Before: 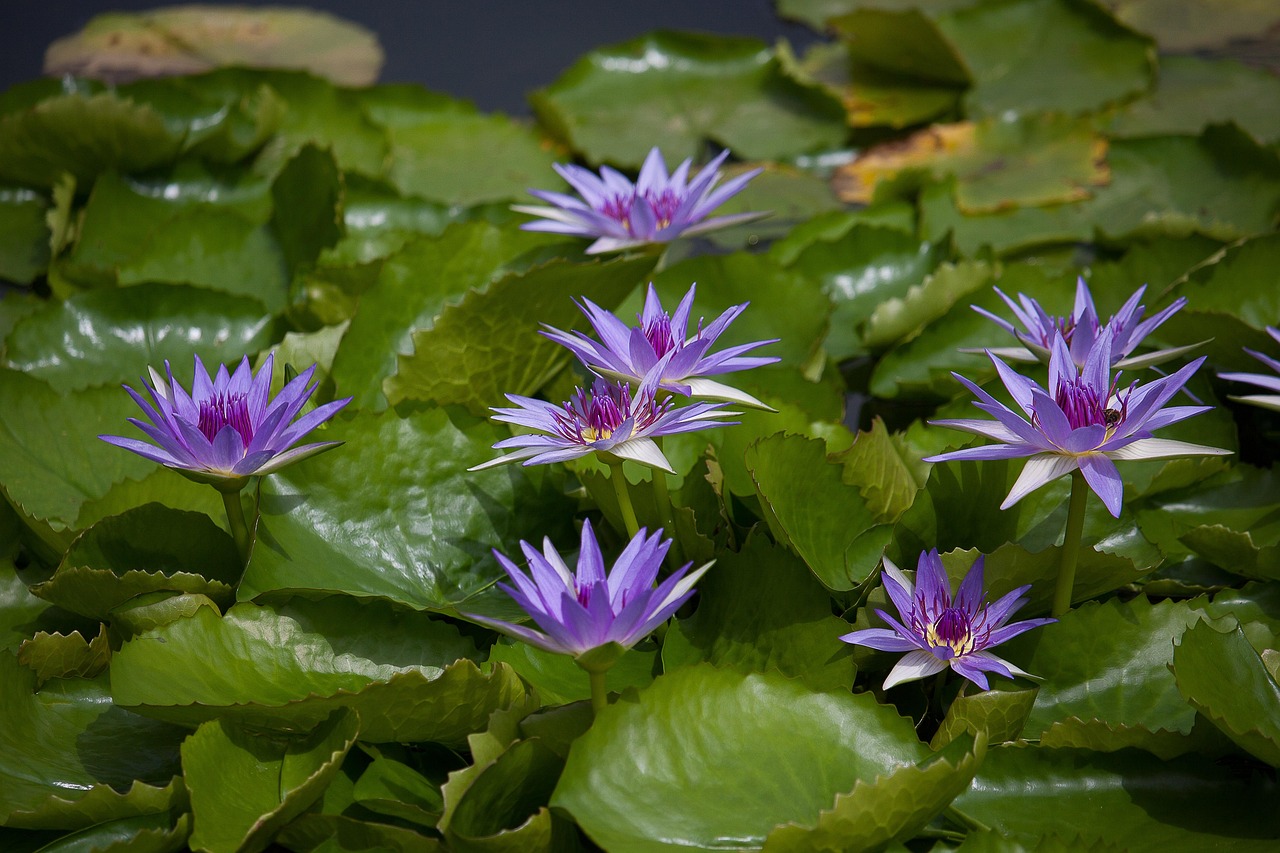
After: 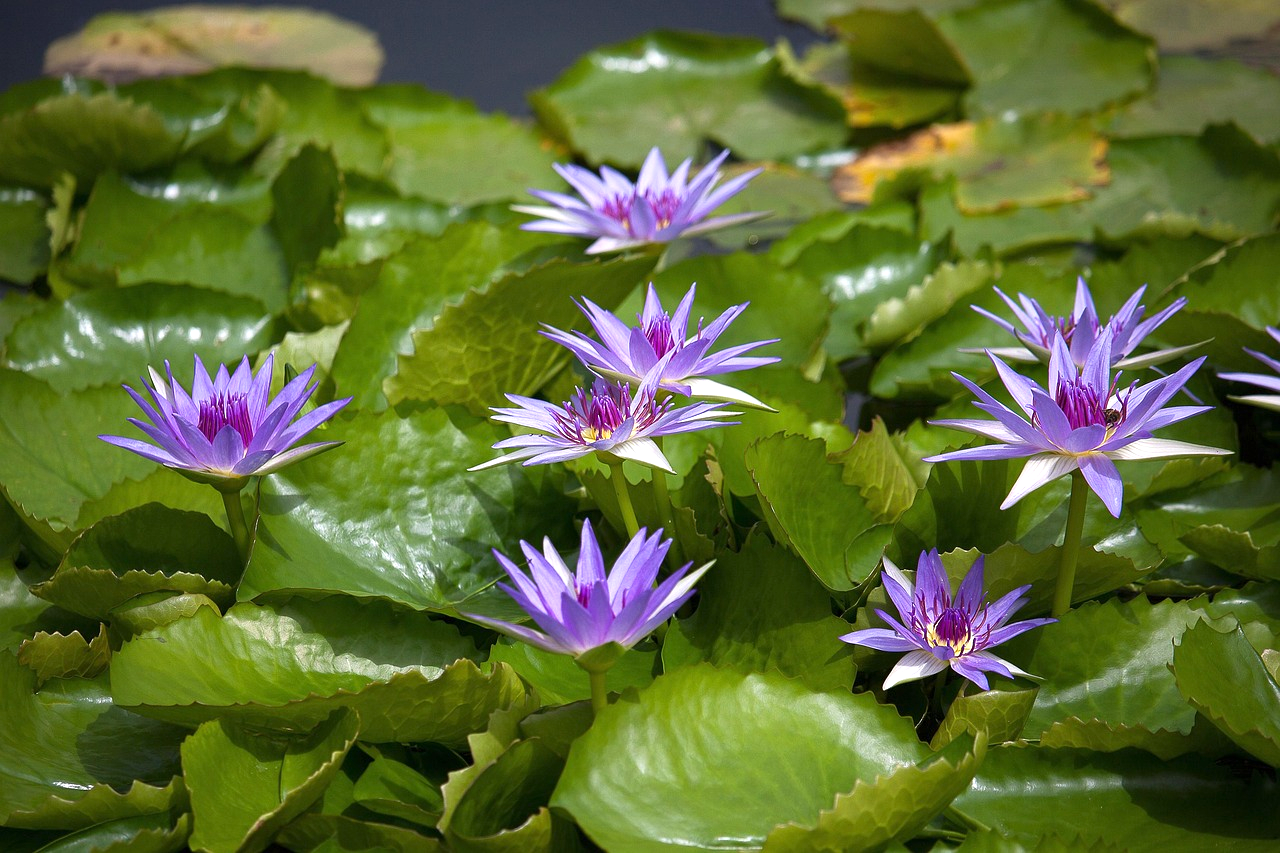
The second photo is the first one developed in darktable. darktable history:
exposure: exposure 0.756 EV, compensate highlight preservation false
